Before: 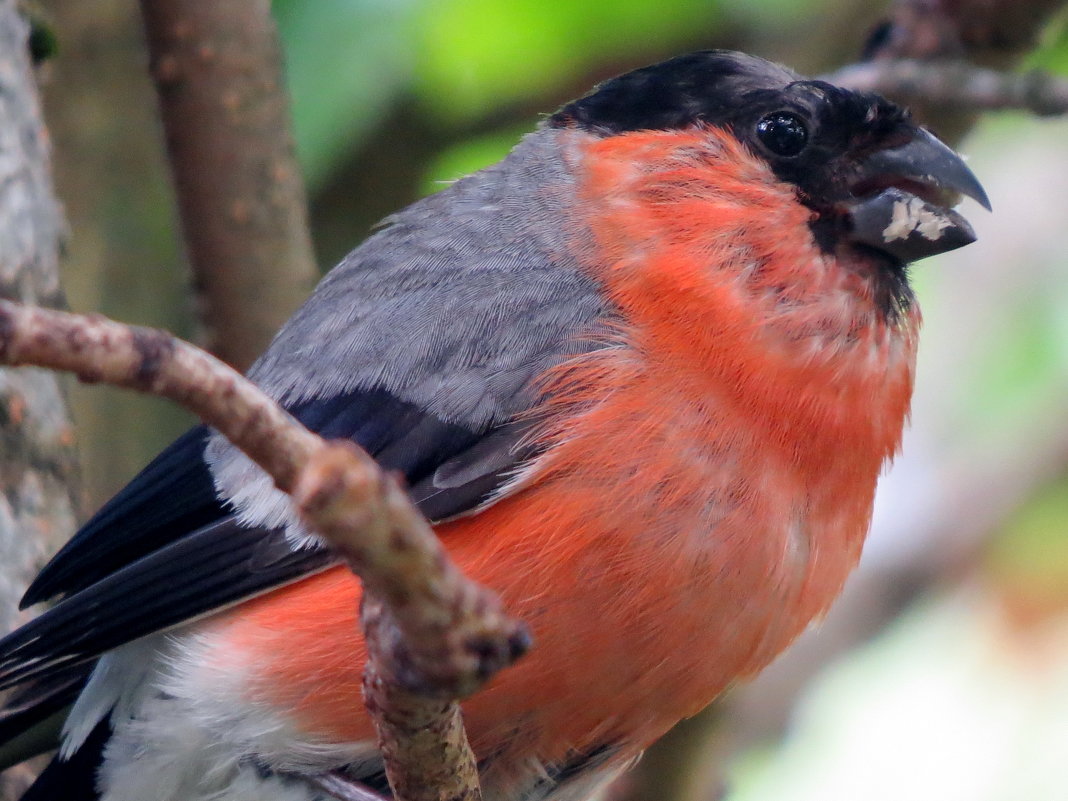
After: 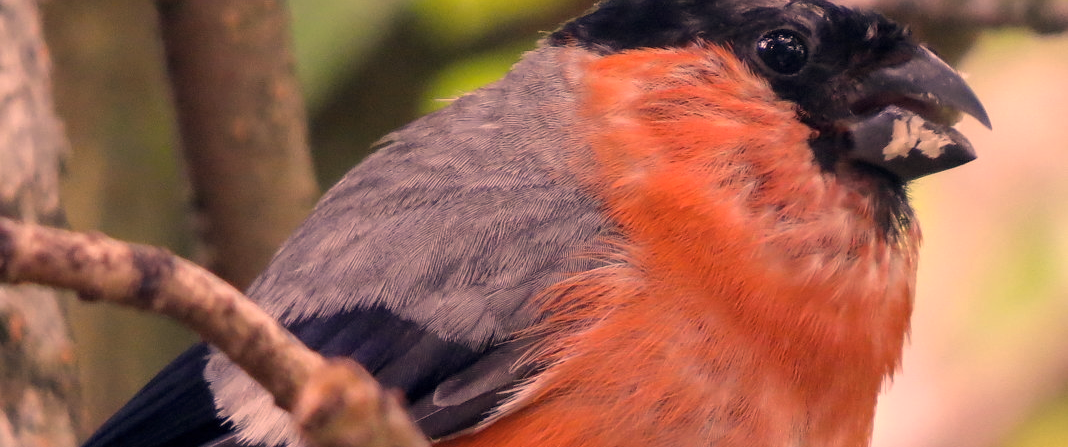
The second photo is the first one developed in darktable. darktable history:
color correction: highlights a* 39.28, highlights b* 39.64, saturation 0.688
crop and rotate: top 10.433%, bottom 33.686%
color balance rgb: shadows lift › chroma 1.024%, shadows lift › hue 214.51°, highlights gain › luminance 6.464%, highlights gain › chroma 2.537%, highlights gain › hue 90.94°, perceptual saturation grading › global saturation 0.696%, global vibrance 33.66%
